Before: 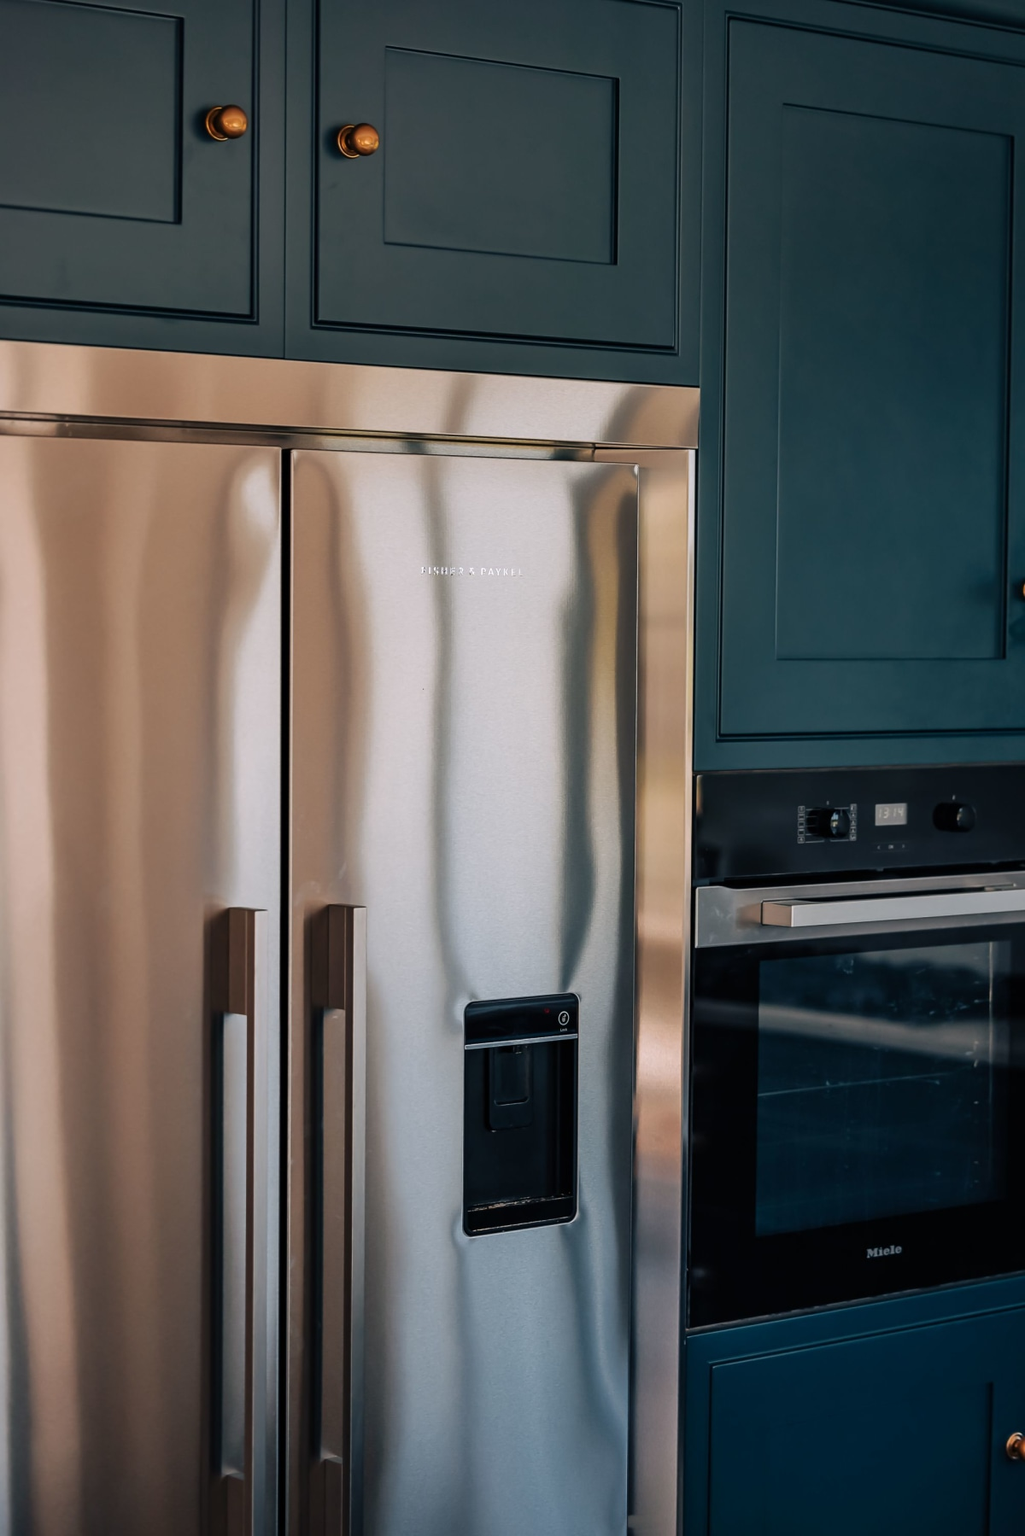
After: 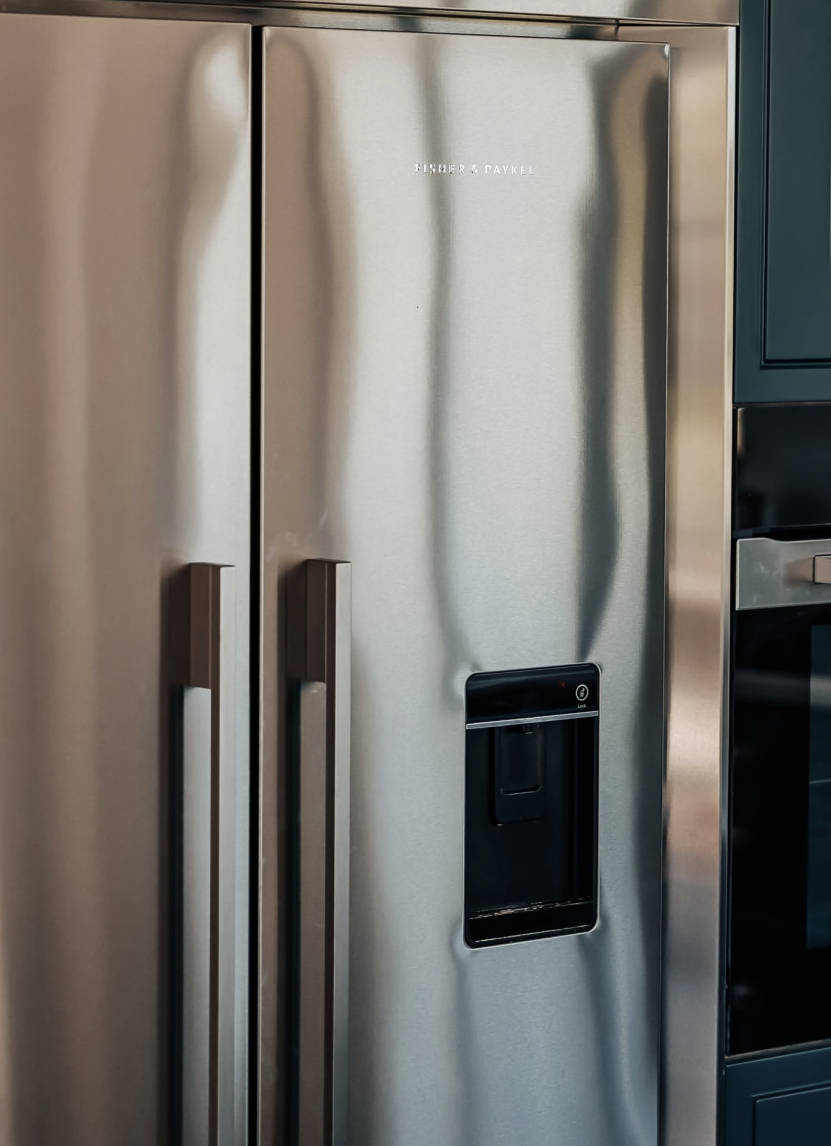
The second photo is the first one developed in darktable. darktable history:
contrast brightness saturation: contrast 0.1, saturation -0.363
color correction: highlights a* -2.58, highlights b* 2.35
crop: left 6.547%, top 27.817%, right 24.16%, bottom 8.467%
